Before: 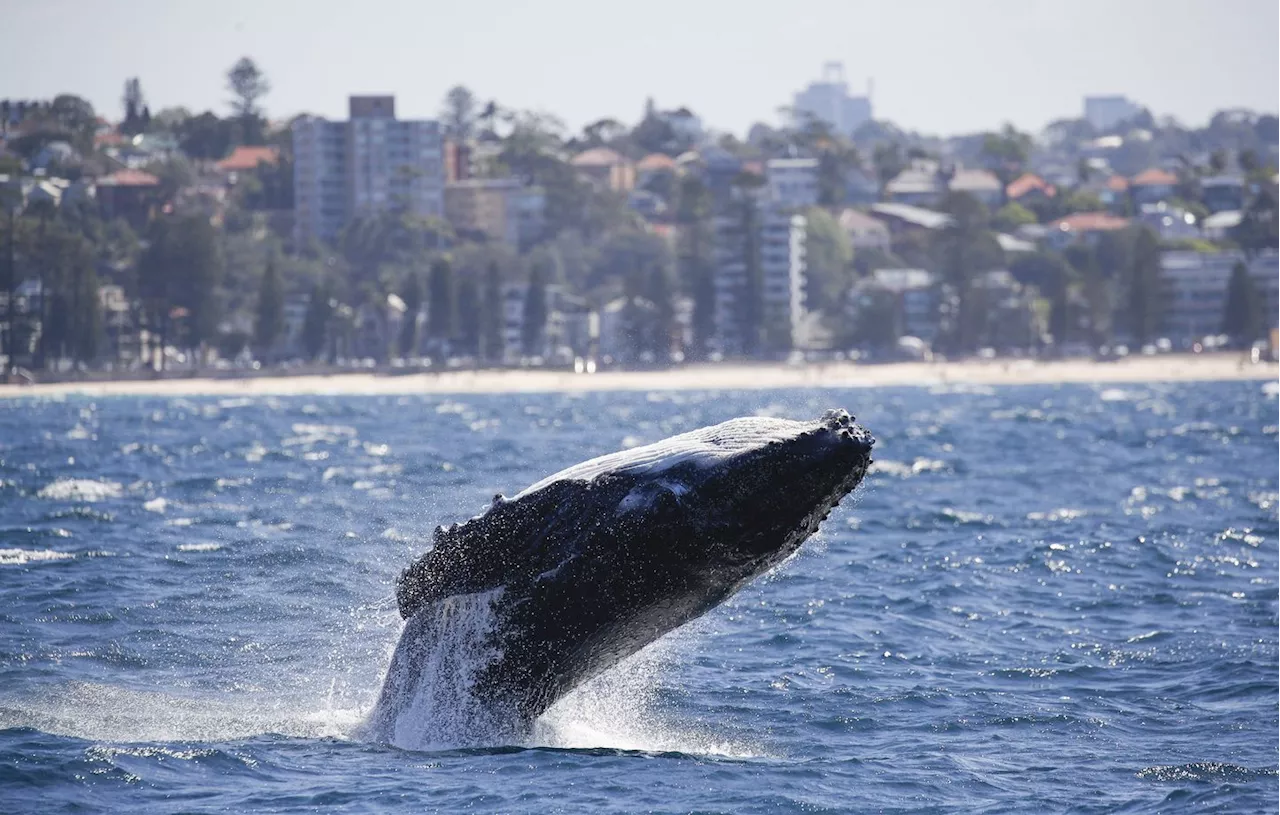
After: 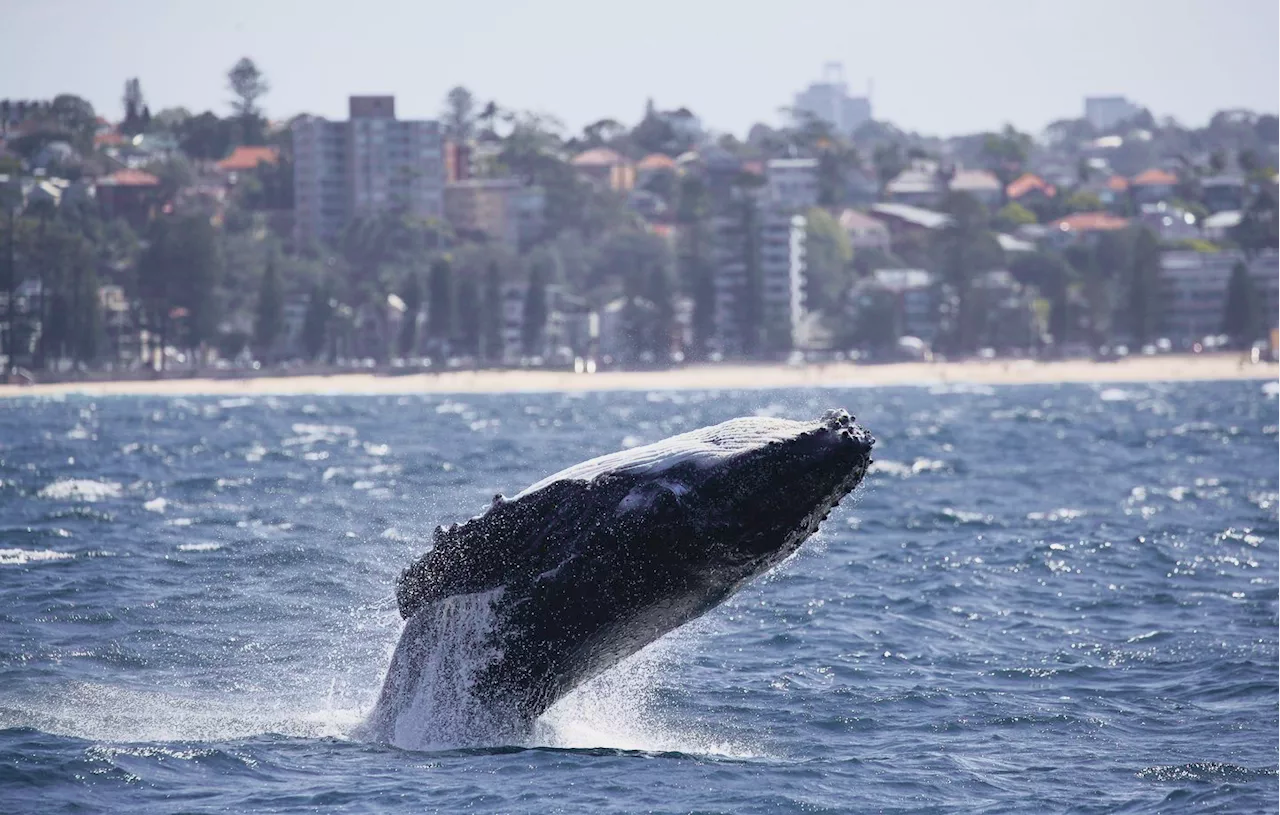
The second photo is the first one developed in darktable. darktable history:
tone curve: curves: ch0 [(0.013, 0) (0.061, 0.059) (0.239, 0.256) (0.502, 0.501) (0.683, 0.676) (0.761, 0.773) (0.858, 0.858) (0.987, 0.945)]; ch1 [(0, 0) (0.172, 0.123) (0.304, 0.267) (0.414, 0.395) (0.472, 0.473) (0.502, 0.502) (0.521, 0.528) (0.583, 0.595) (0.654, 0.673) (0.728, 0.761) (1, 1)]; ch2 [(0, 0) (0.411, 0.424) (0.485, 0.476) (0.502, 0.501) (0.553, 0.557) (0.57, 0.576) (1, 1)], color space Lab, independent channels, preserve colors none
